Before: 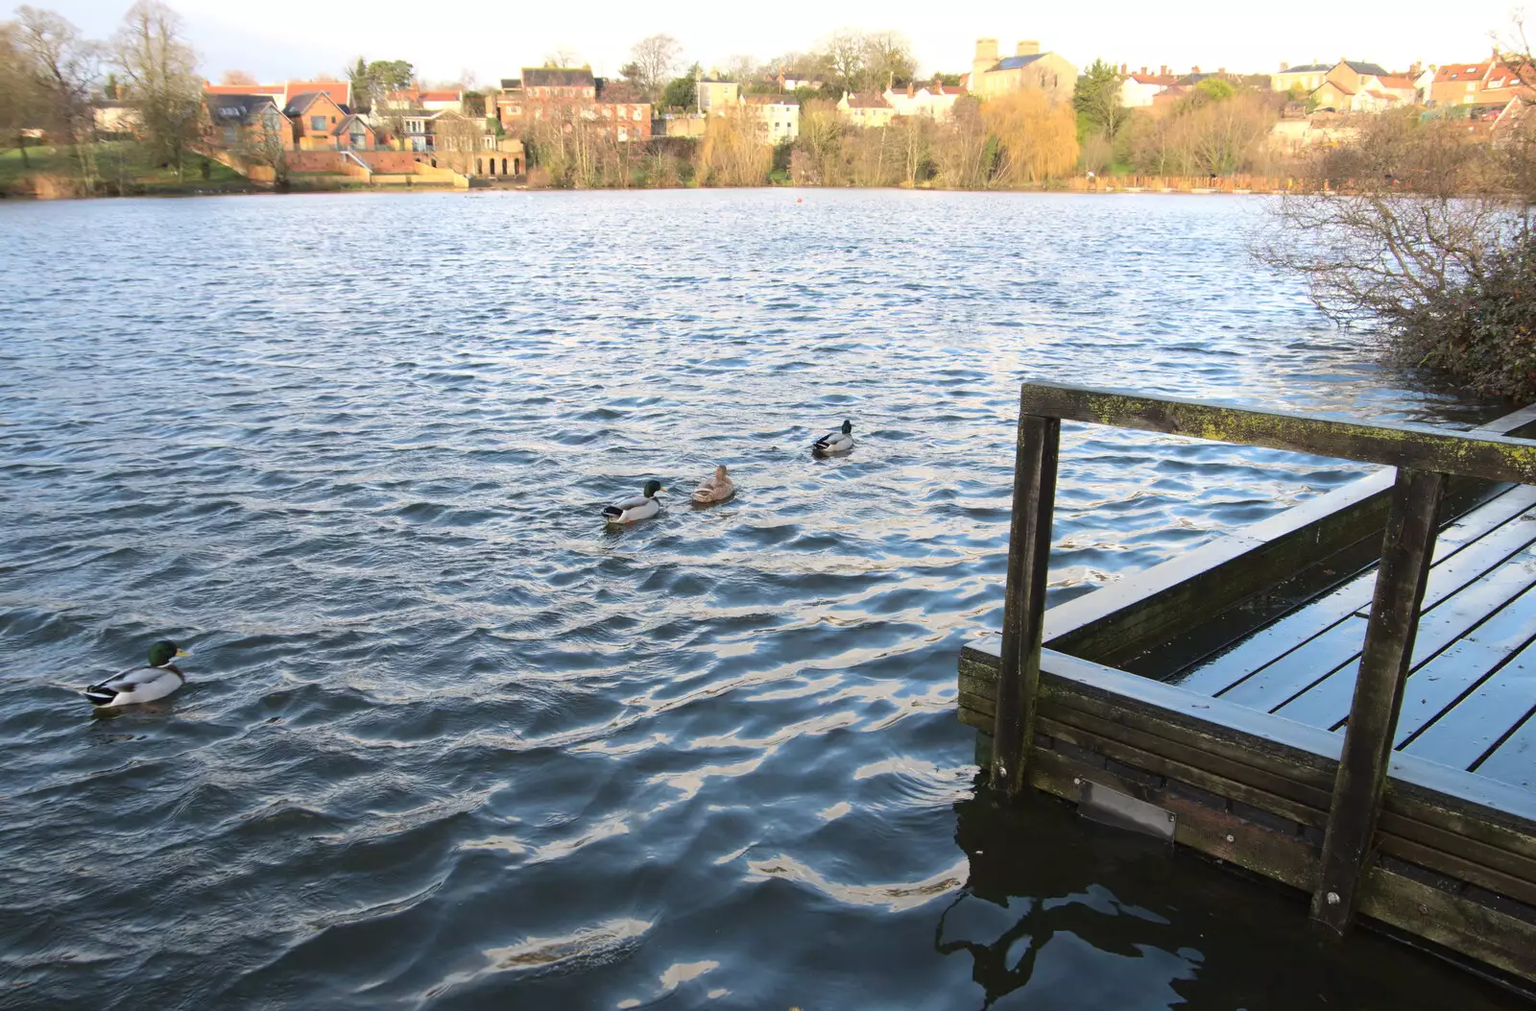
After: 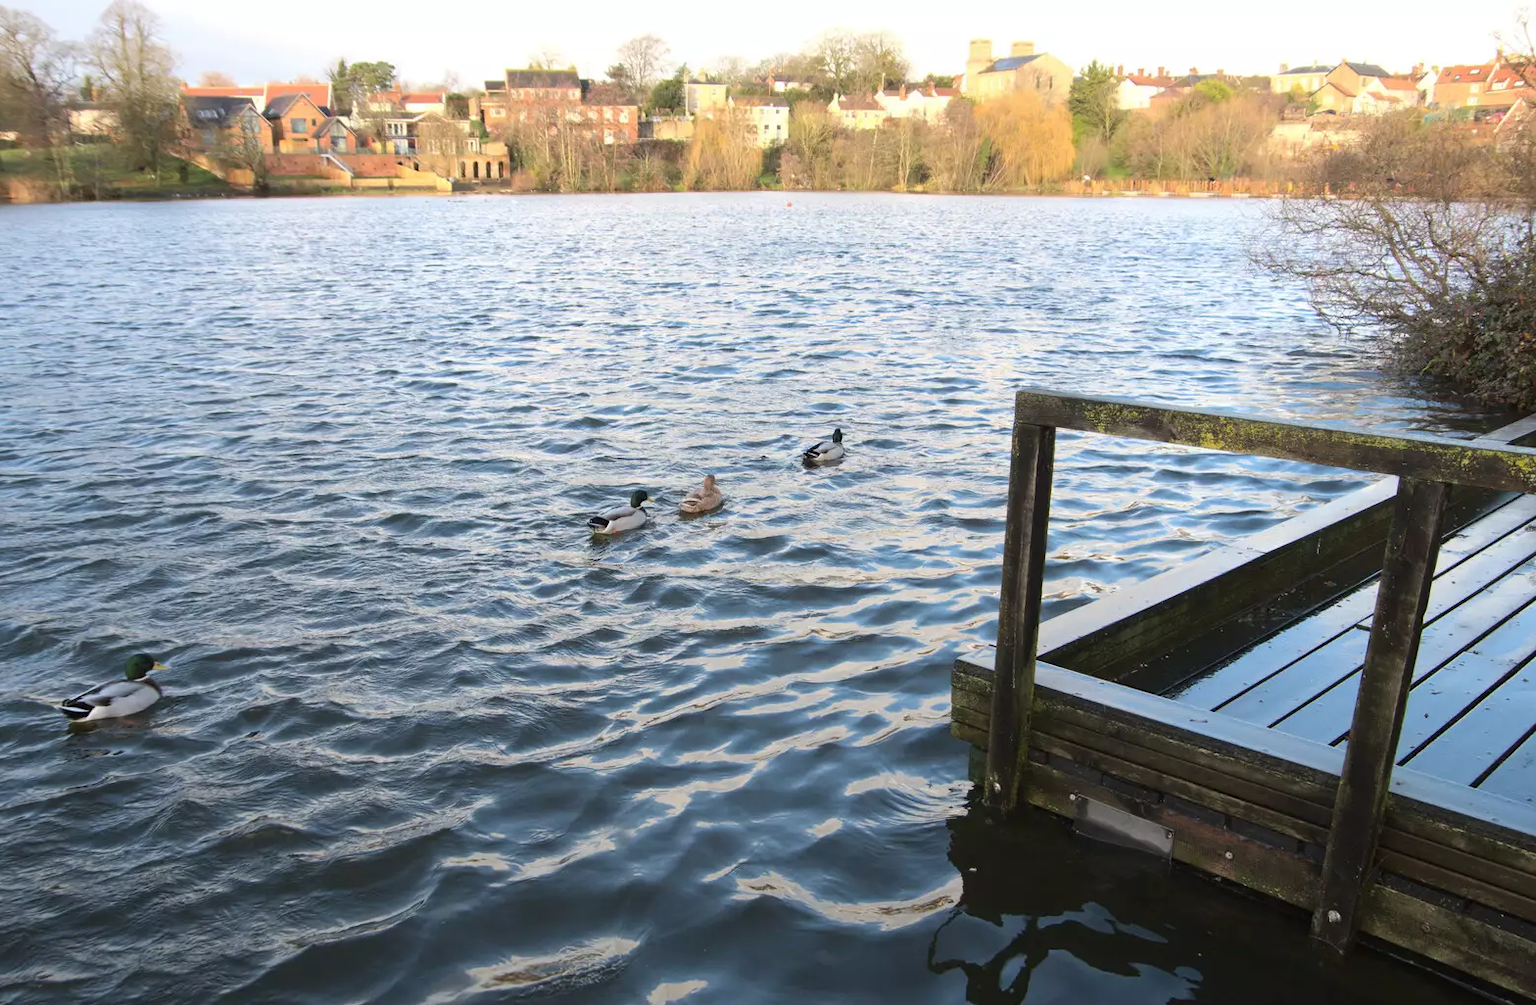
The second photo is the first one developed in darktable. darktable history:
crop: left 1.697%, right 0.28%, bottom 2.035%
